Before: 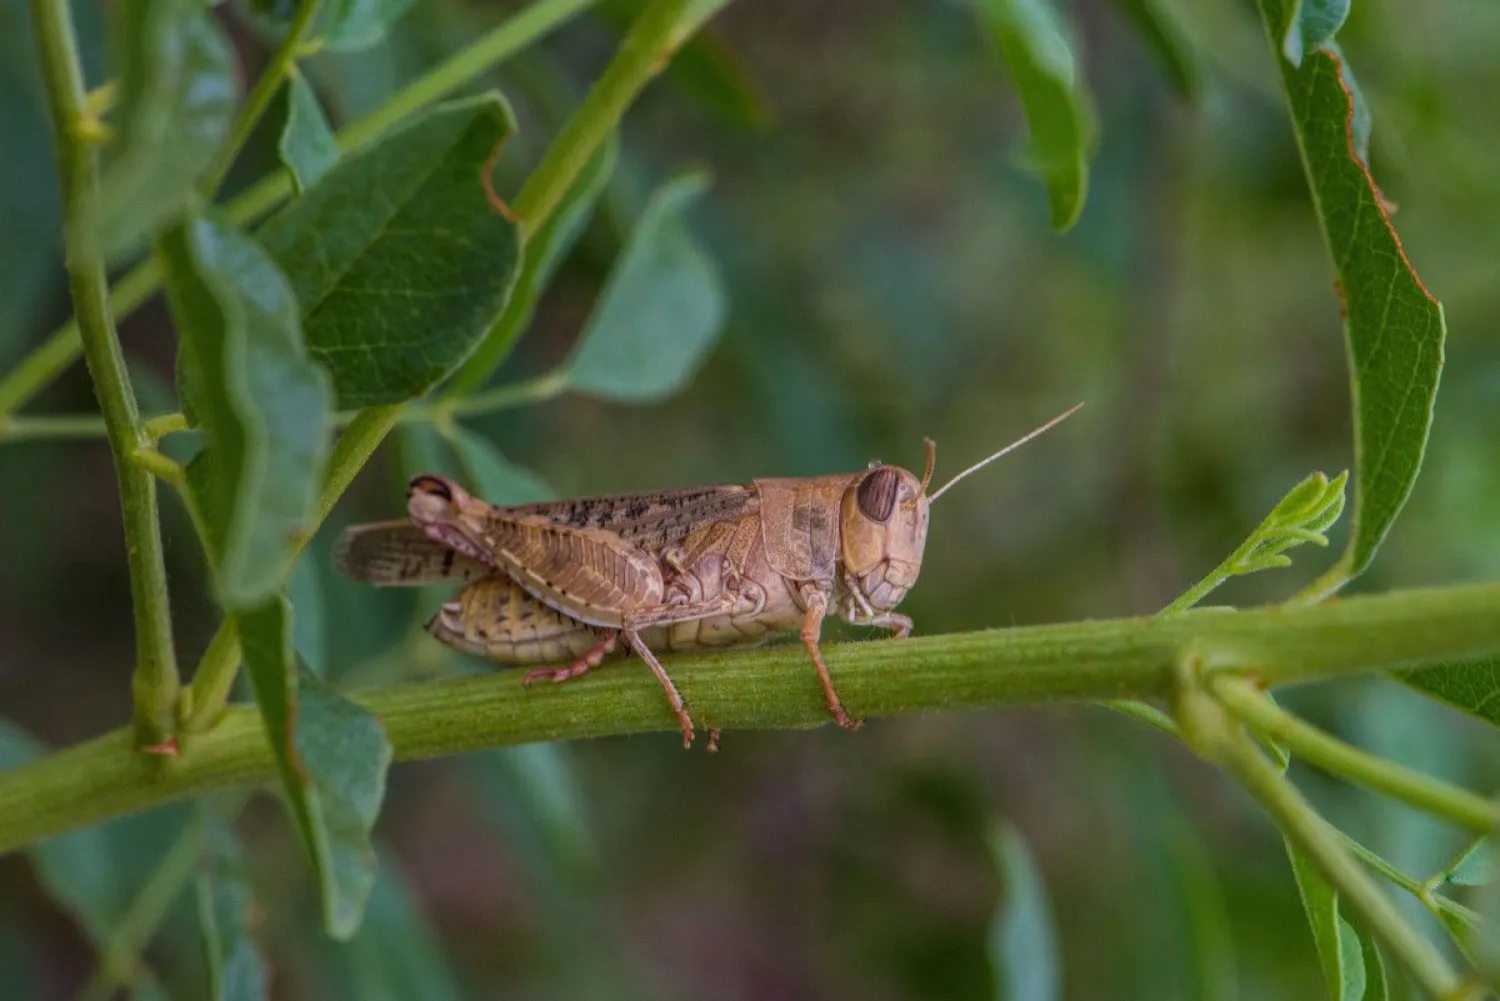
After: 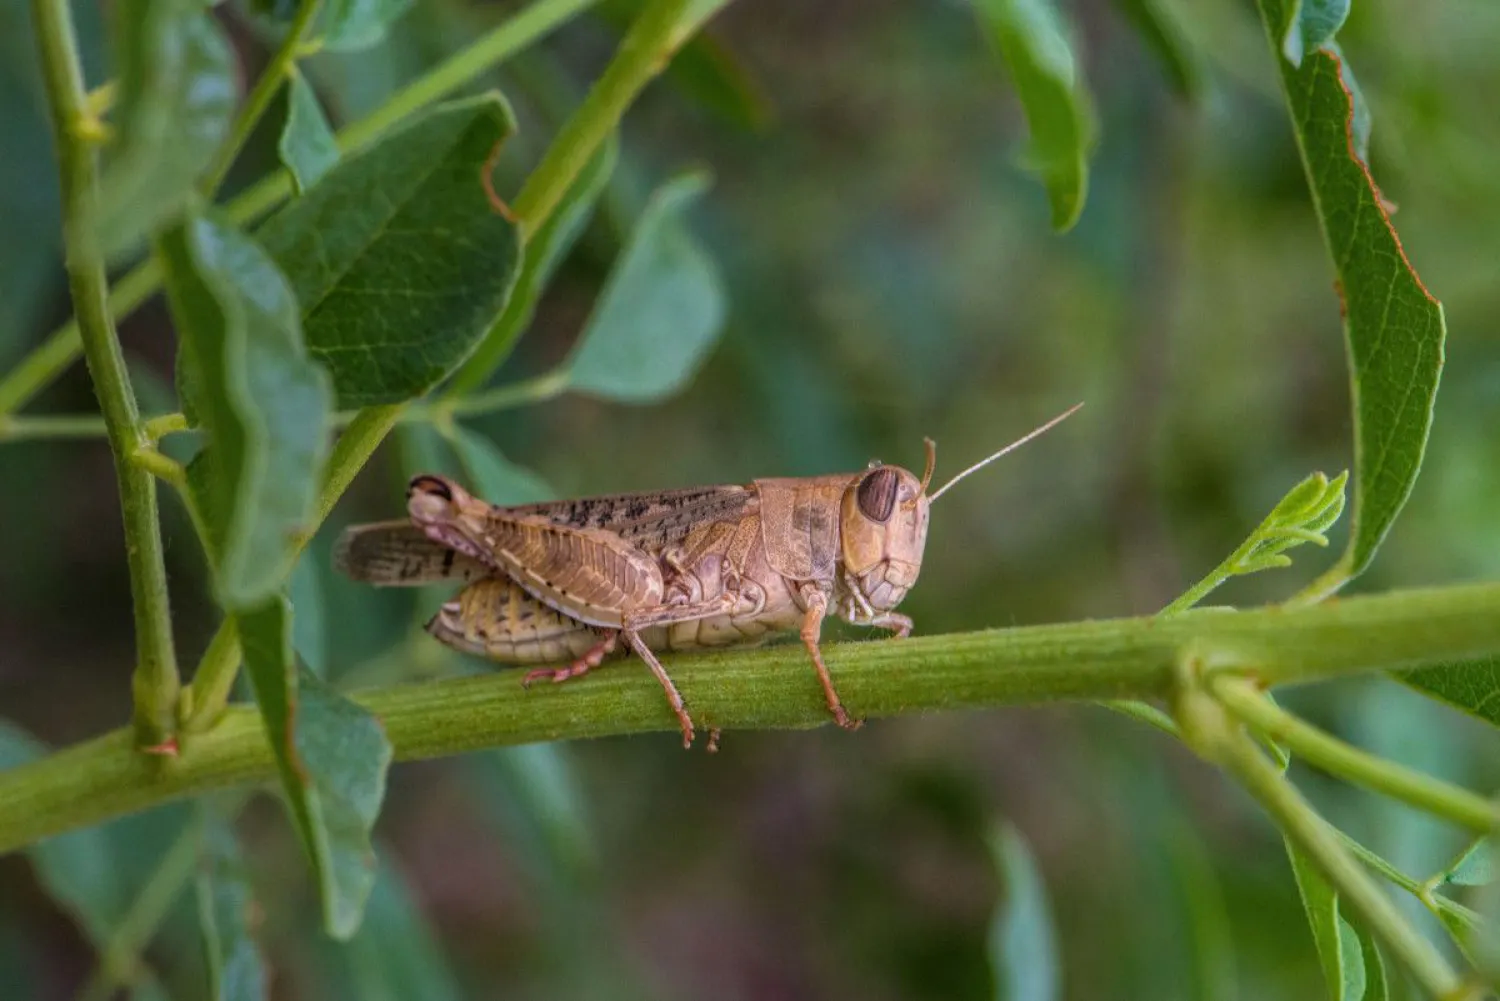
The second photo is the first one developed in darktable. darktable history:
tone equalizer: -8 EV -0.388 EV, -7 EV -0.395 EV, -6 EV -0.327 EV, -5 EV -0.235 EV, -3 EV 0.217 EV, -2 EV 0.332 EV, -1 EV 0.405 EV, +0 EV 0.4 EV
